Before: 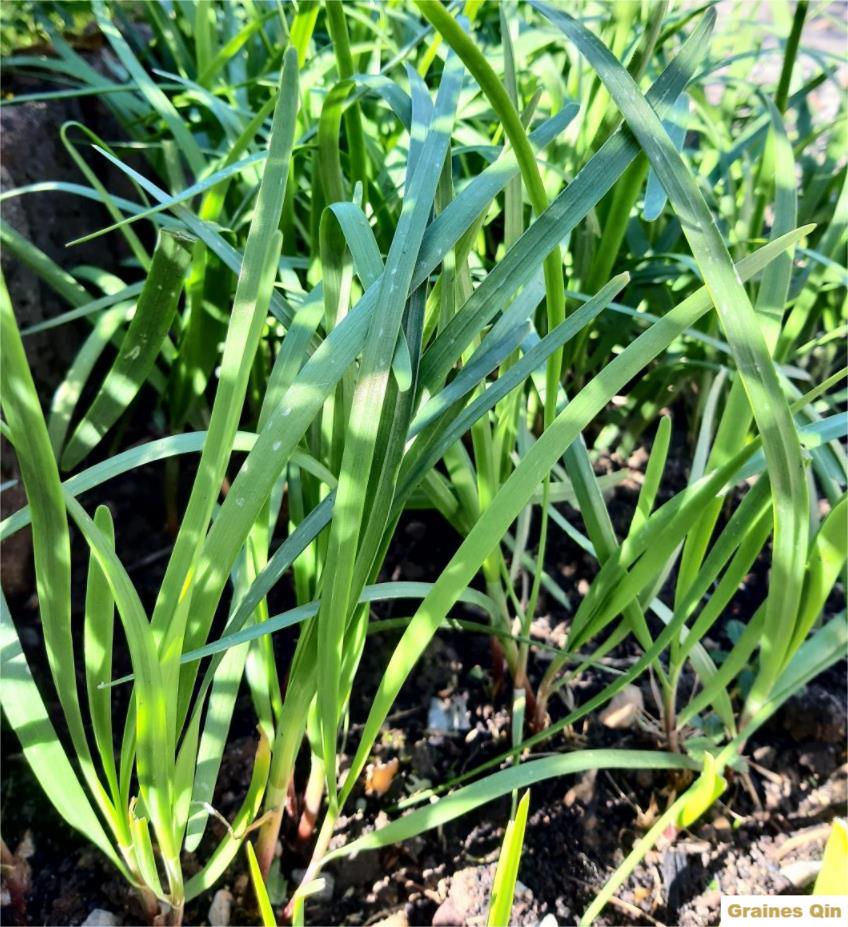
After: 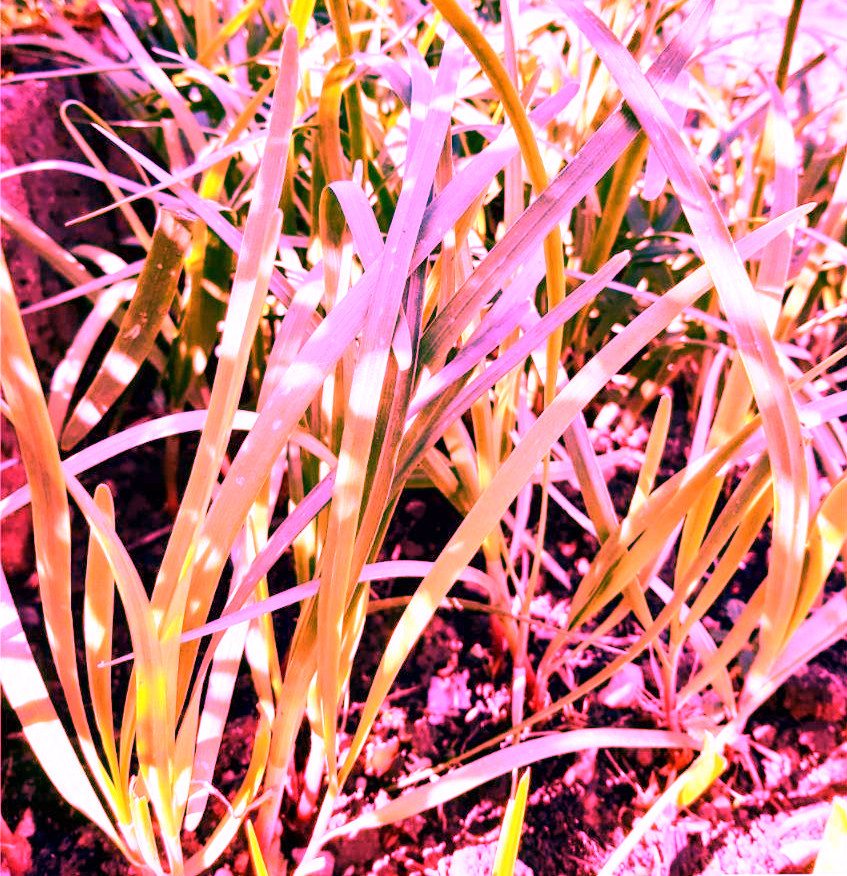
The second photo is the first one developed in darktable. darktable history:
crop and rotate: top 2.479%, bottom 3.018%
white balance: red 4.26, blue 1.802
